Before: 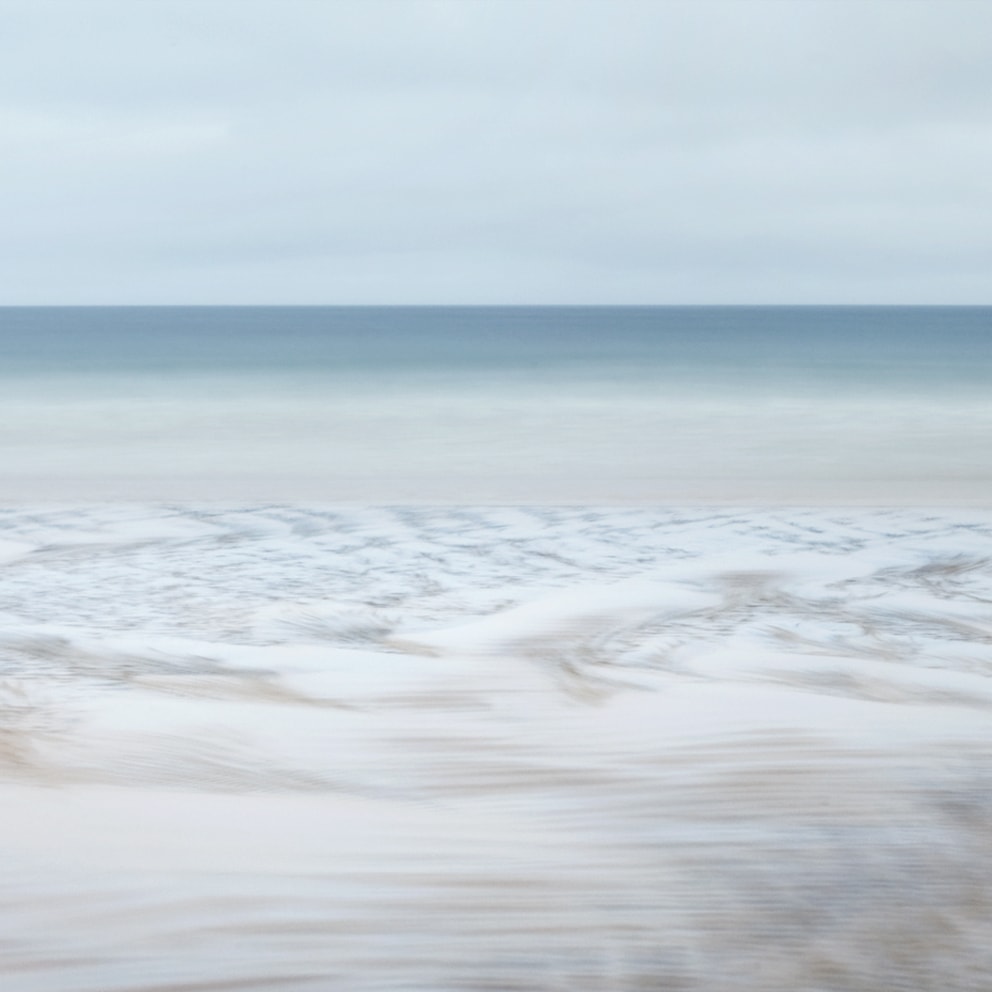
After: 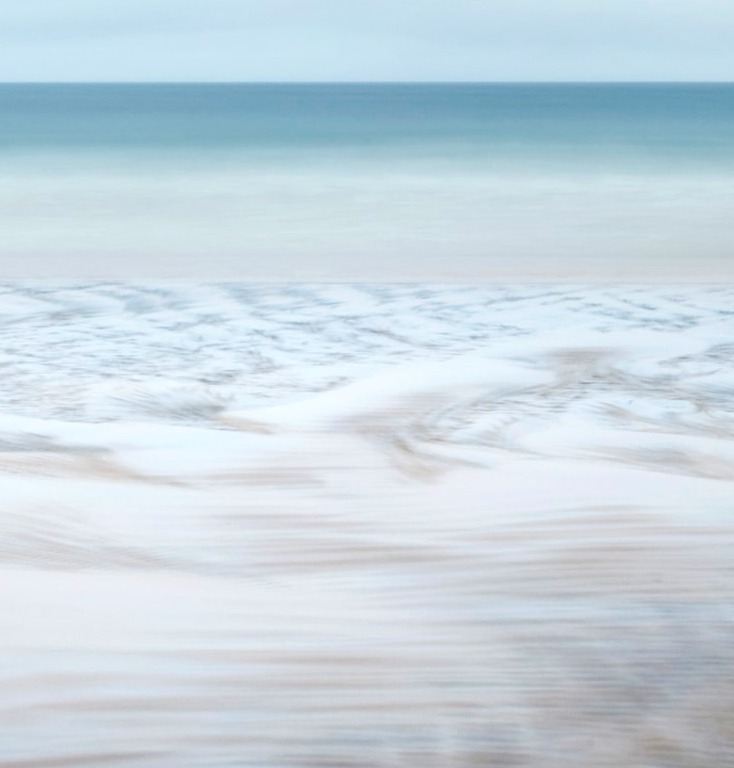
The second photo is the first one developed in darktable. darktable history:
crop: left 16.854%, top 22.534%, right 9.135%
color calibration: output R [1.003, 0.027, -0.041, 0], output G [-0.018, 1.043, -0.038, 0], output B [0.071, -0.086, 1.017, 0], gray › normalize channels true, illuminant same as pipeline (D50), adaptation none (bypass), x 0.331, y 0.335, temperature 5012.41 K, gamut compression 0.026
exposure: exposure 0.161 EV, compensate highlight preservation false
